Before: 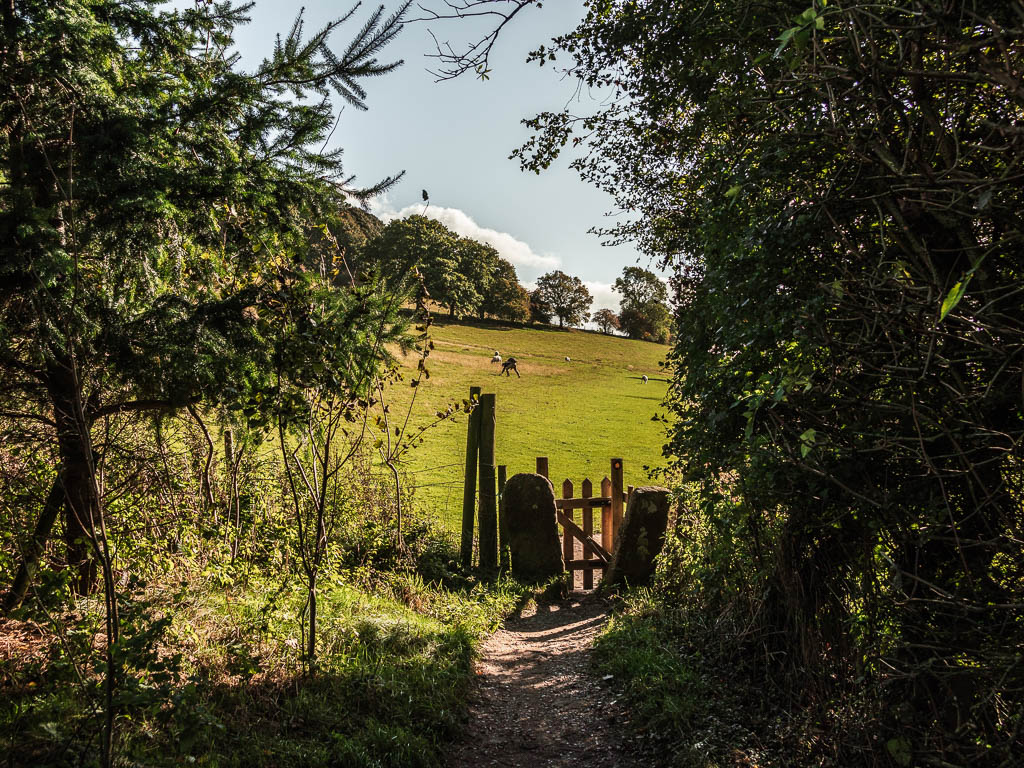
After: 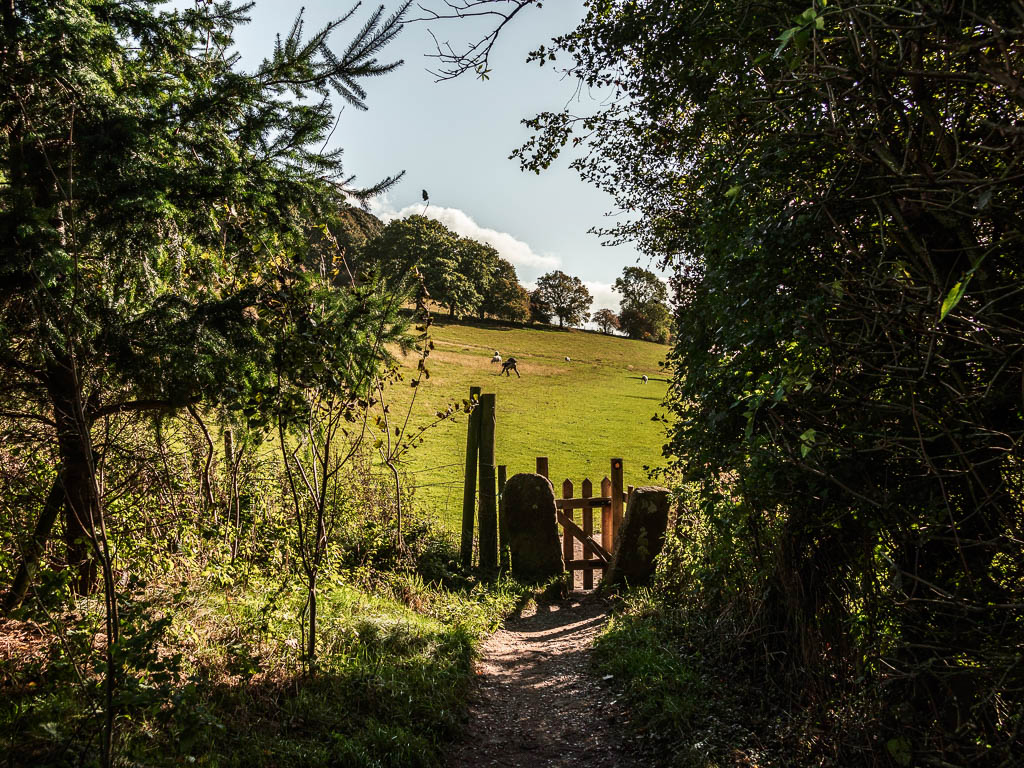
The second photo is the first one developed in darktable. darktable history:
shadows and highlights: shadows -29.49, highlights 30.41
